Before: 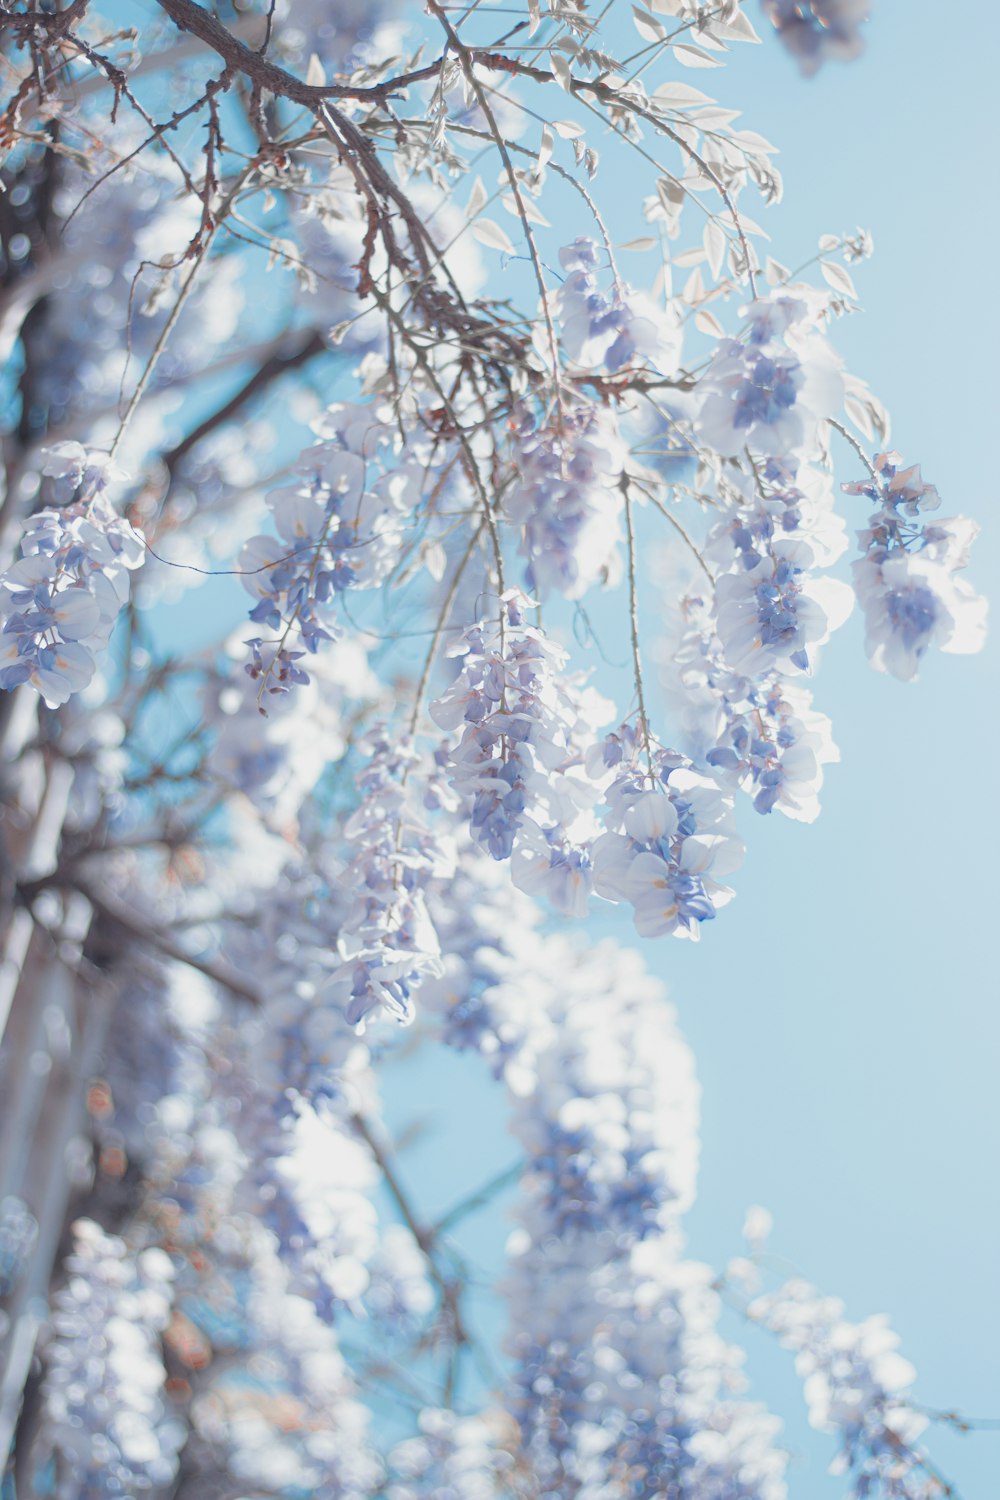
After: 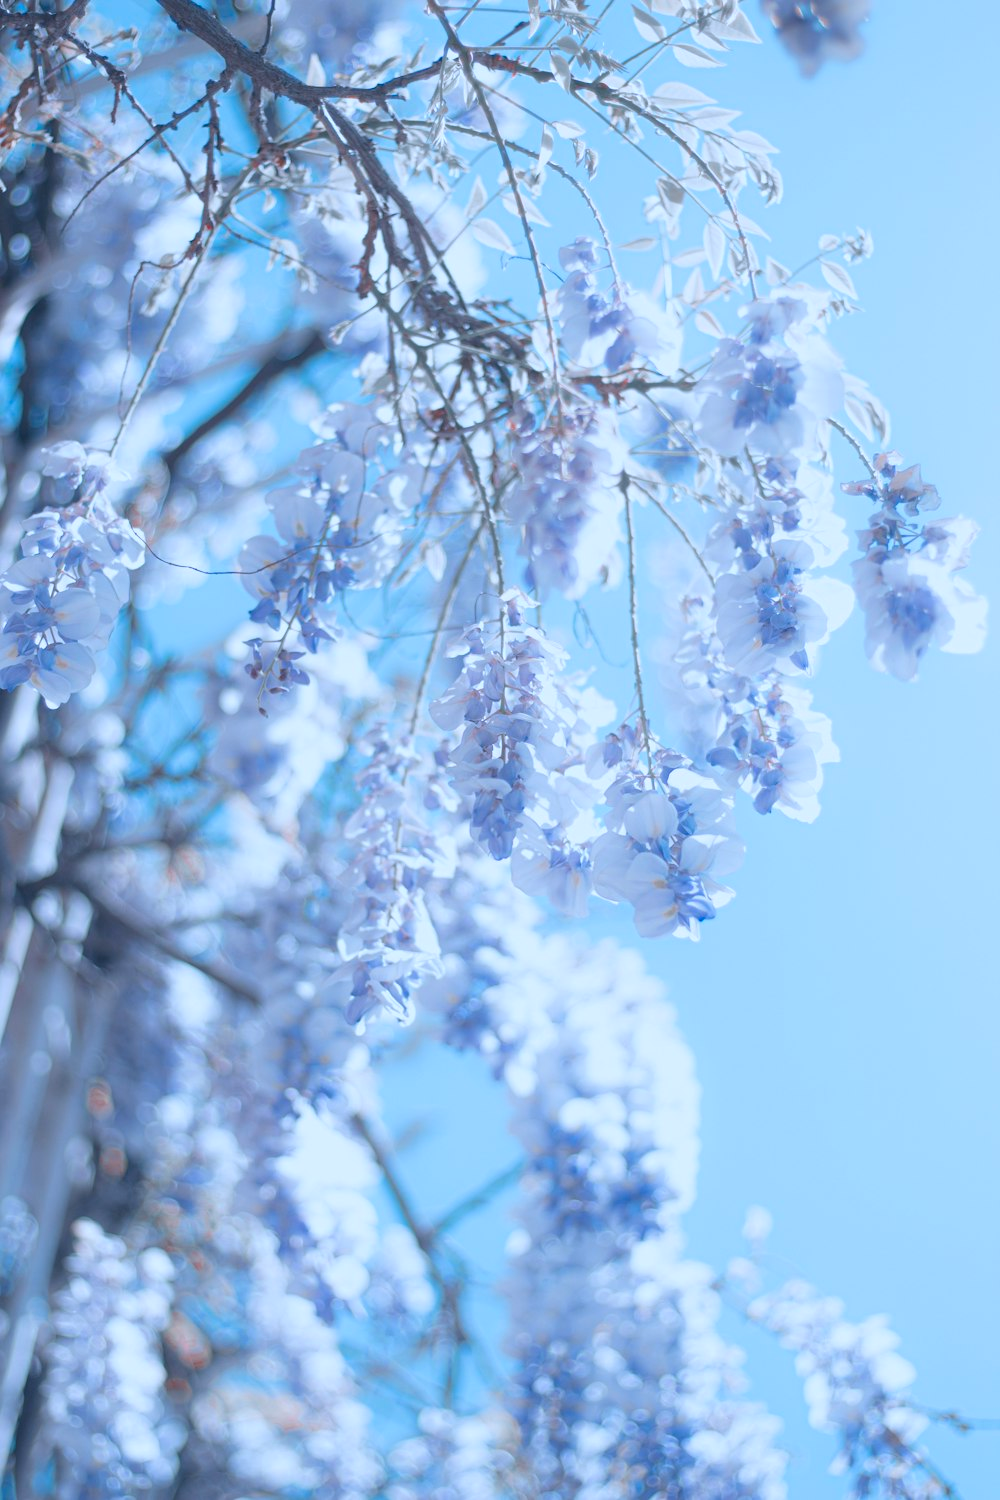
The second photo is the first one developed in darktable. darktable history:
color calibration: x 0.396, y 0.386, temperature 3669 K
color correction: highlights a* 5.38, highlights b* 5.3, shadows a* -4.26, shadows b* -5.11
